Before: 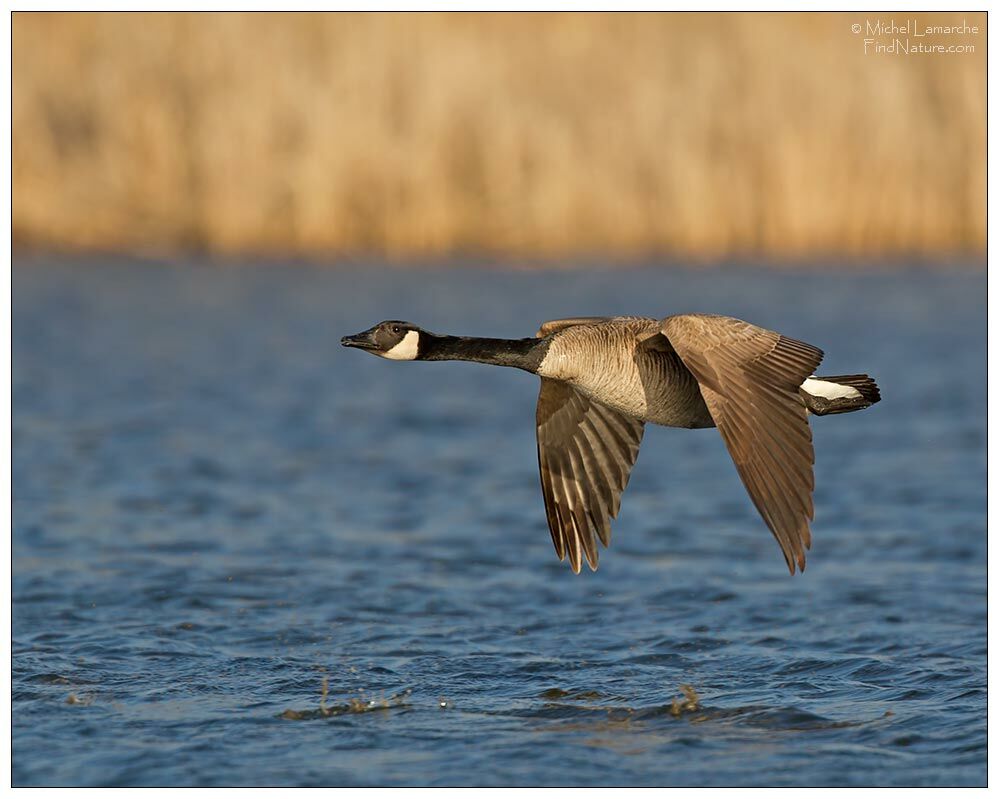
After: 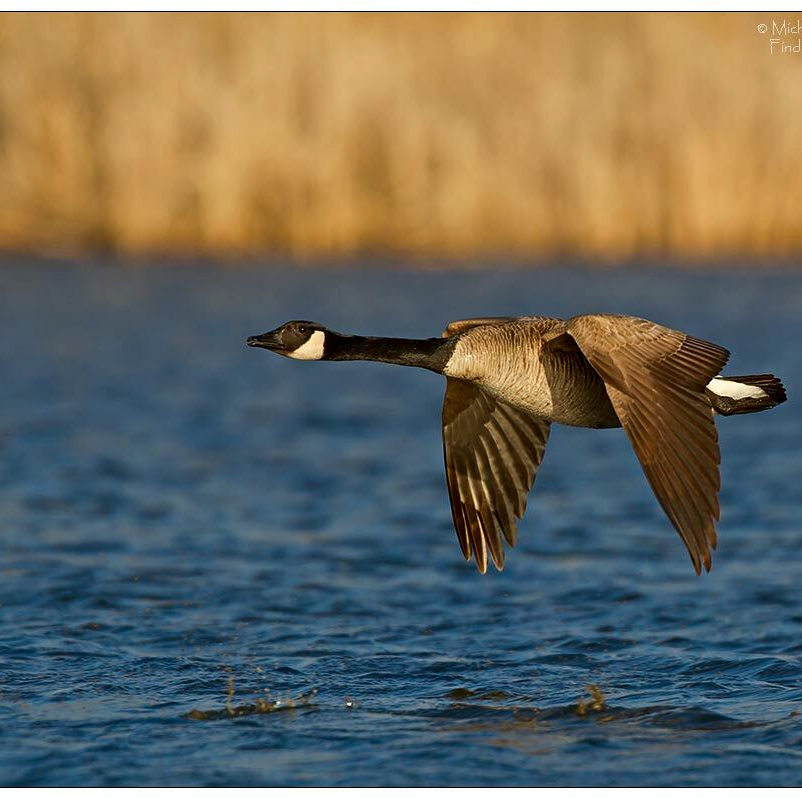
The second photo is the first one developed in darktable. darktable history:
crop and rotate: left 9.534%, right 10.182%
contrast brightness saturation: contrast 0.119, brightness -0.122, saturation 0.196
